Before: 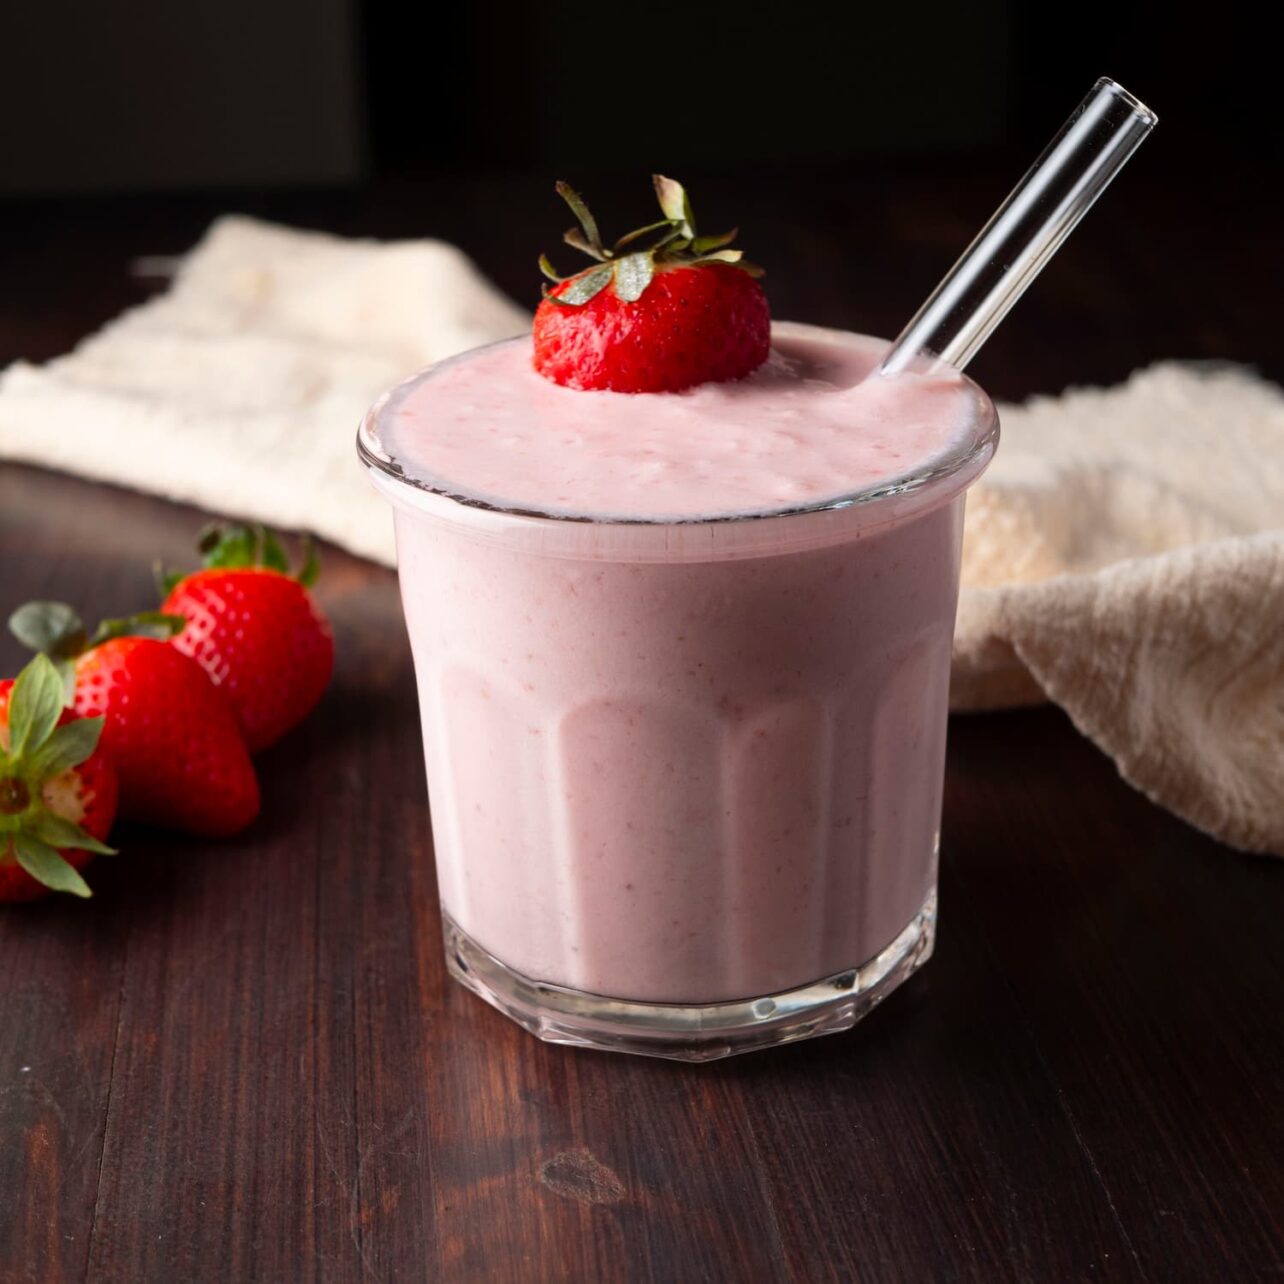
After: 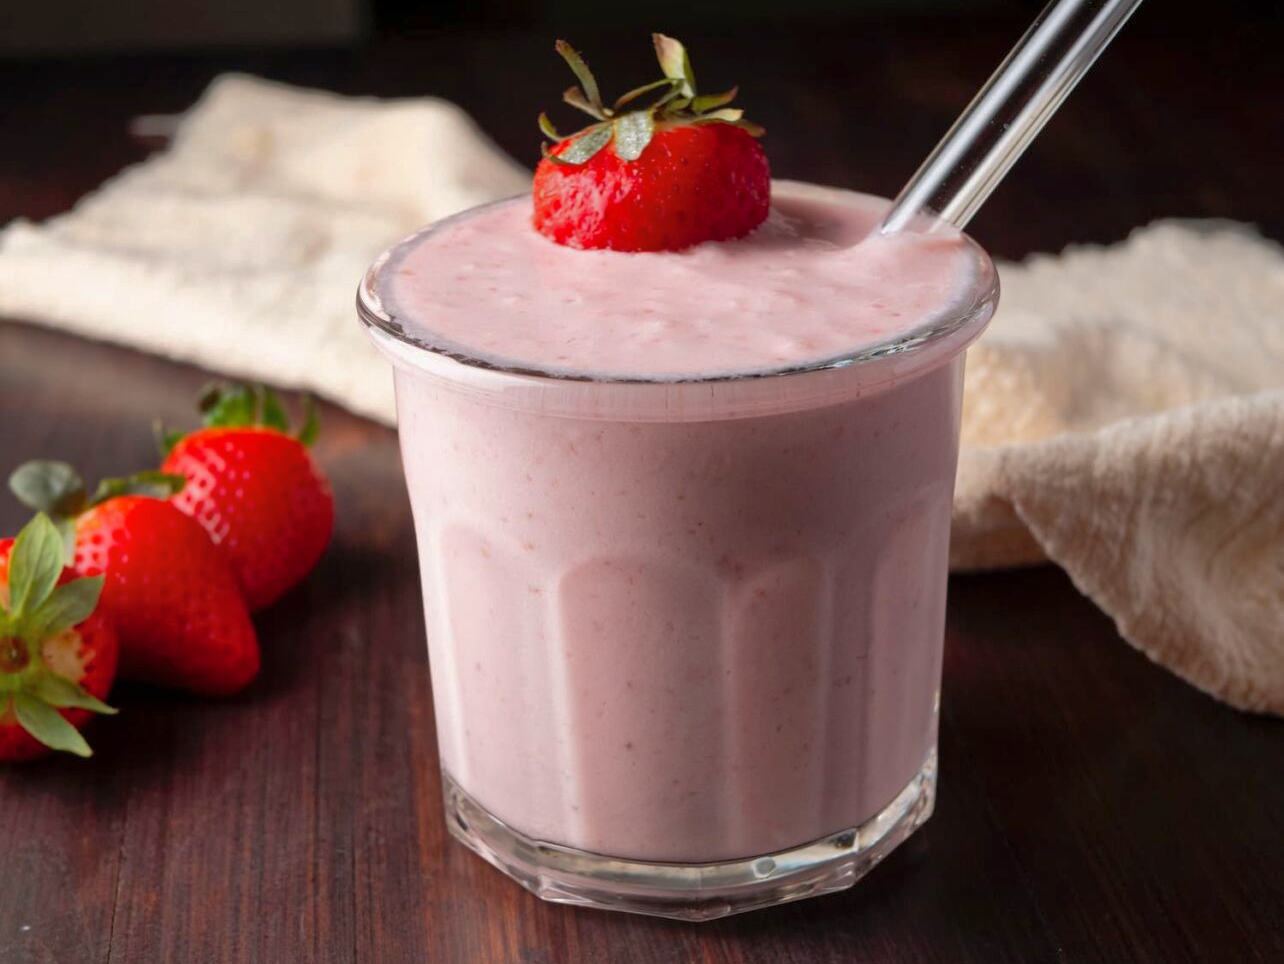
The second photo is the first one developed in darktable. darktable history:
shadows and highlights: on, module defaults
crop: top 11.01%, bottom 13.874%
